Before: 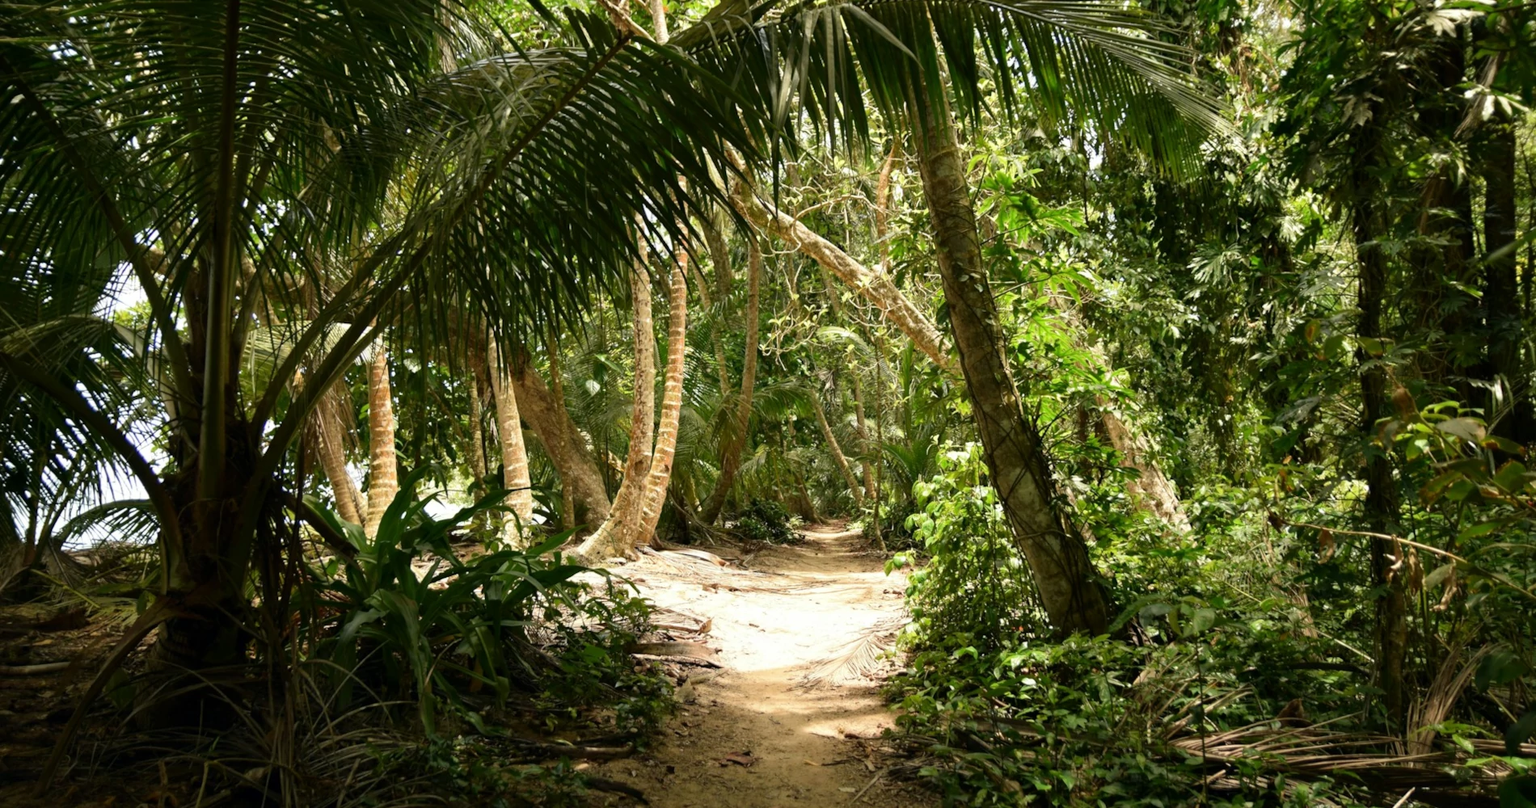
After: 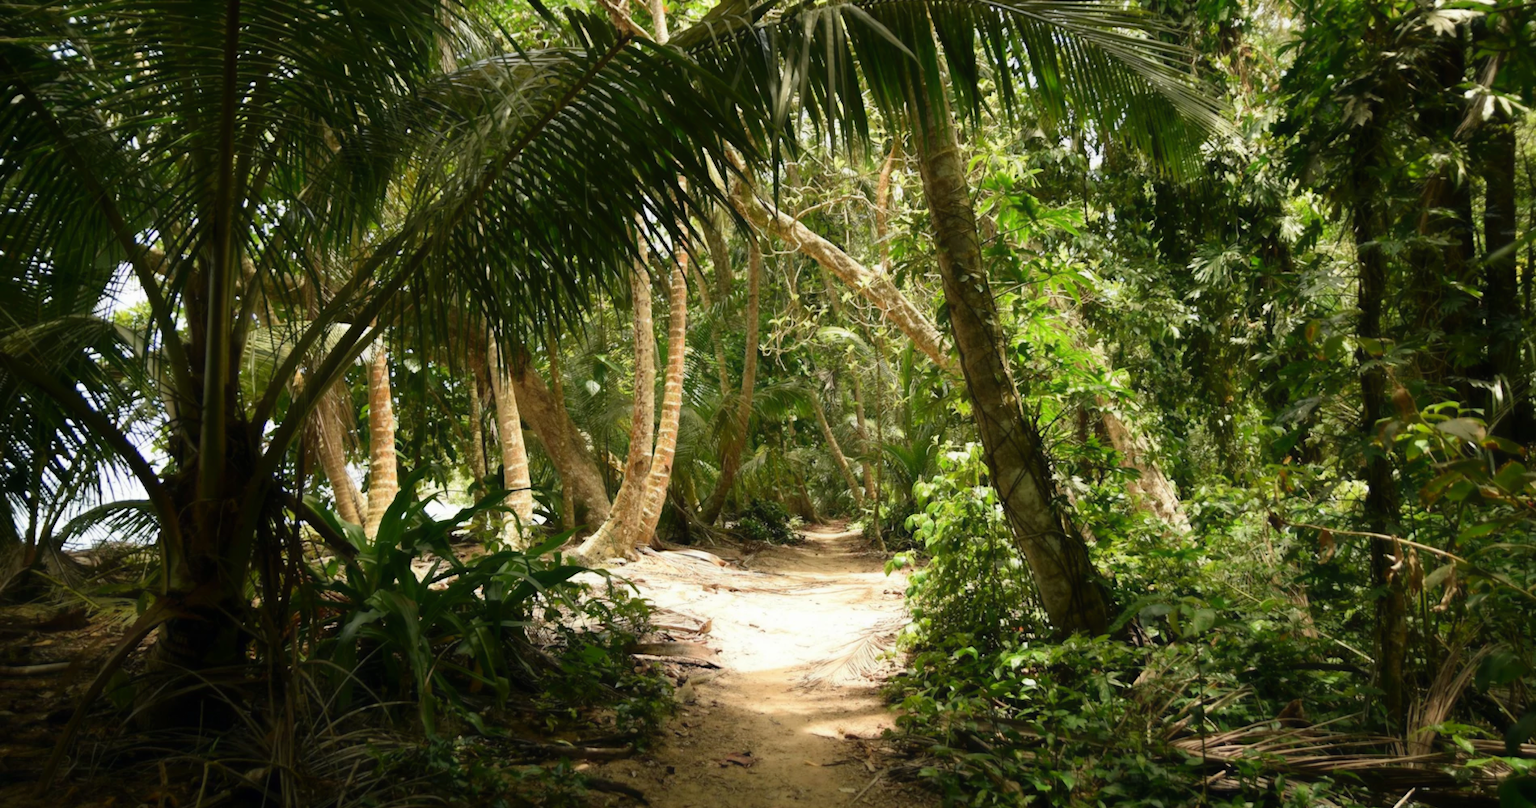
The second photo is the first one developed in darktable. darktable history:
tone equalizer: on, module defaults
contrast equalizer: octaves 7, y [[0.502, 0.505, 0.512, 0.529, 0.564, 0.588], [0.5 ×6], [0.502, 0.505, 0.512, 0.529, 0.564, 0.588], [0, 0.001, 0.001, 0.004, 0.008, 0.011], [0, 0.001, 0.001, 0.004, 0.008, 0.011]], mix -1
